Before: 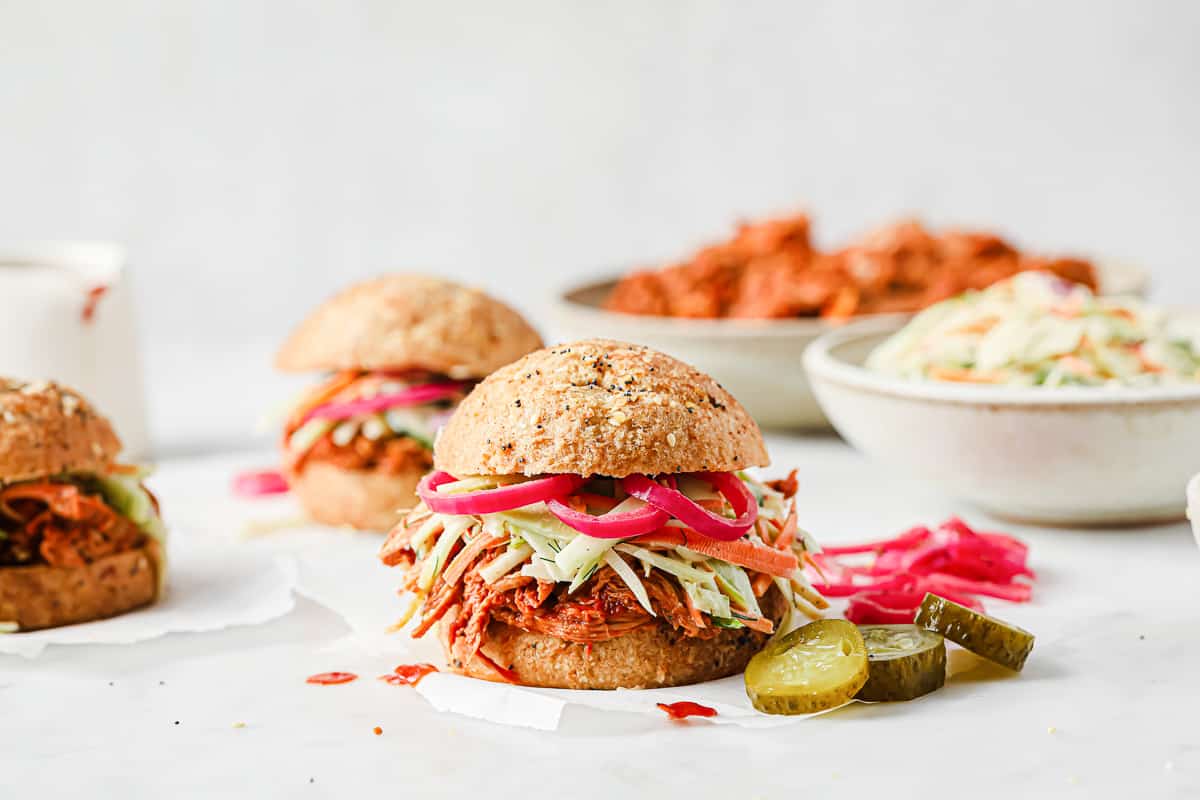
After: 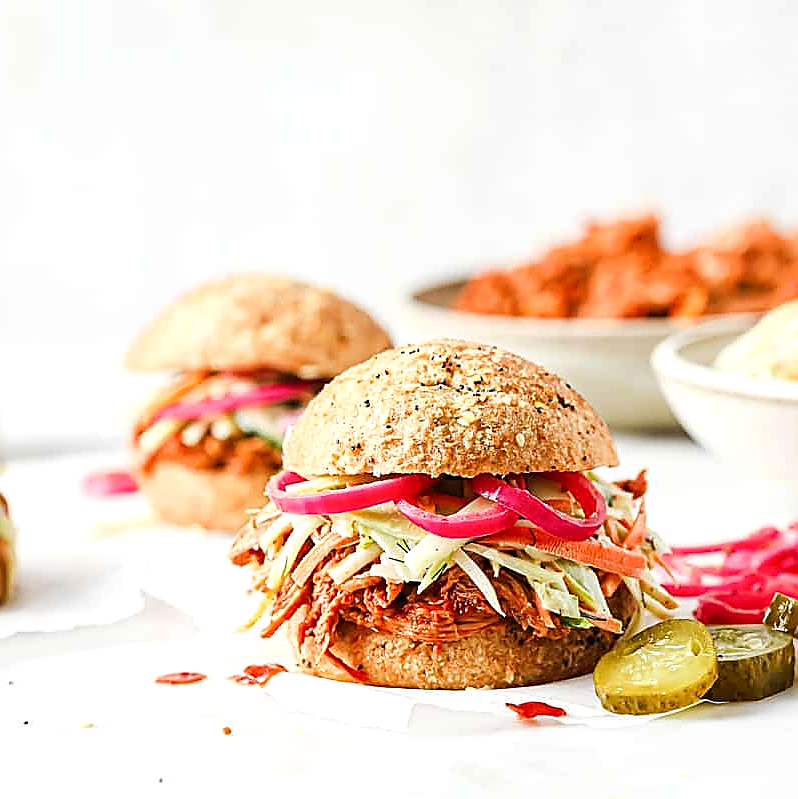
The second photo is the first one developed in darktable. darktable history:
exposure: black level correction 0.001, exposure 0.298 EV, compensate highlight preservation false
crop and rotate: left 12.61%, right 20.843%
sharpen: radius 1.416, amount 1.242, threshold 0.639
